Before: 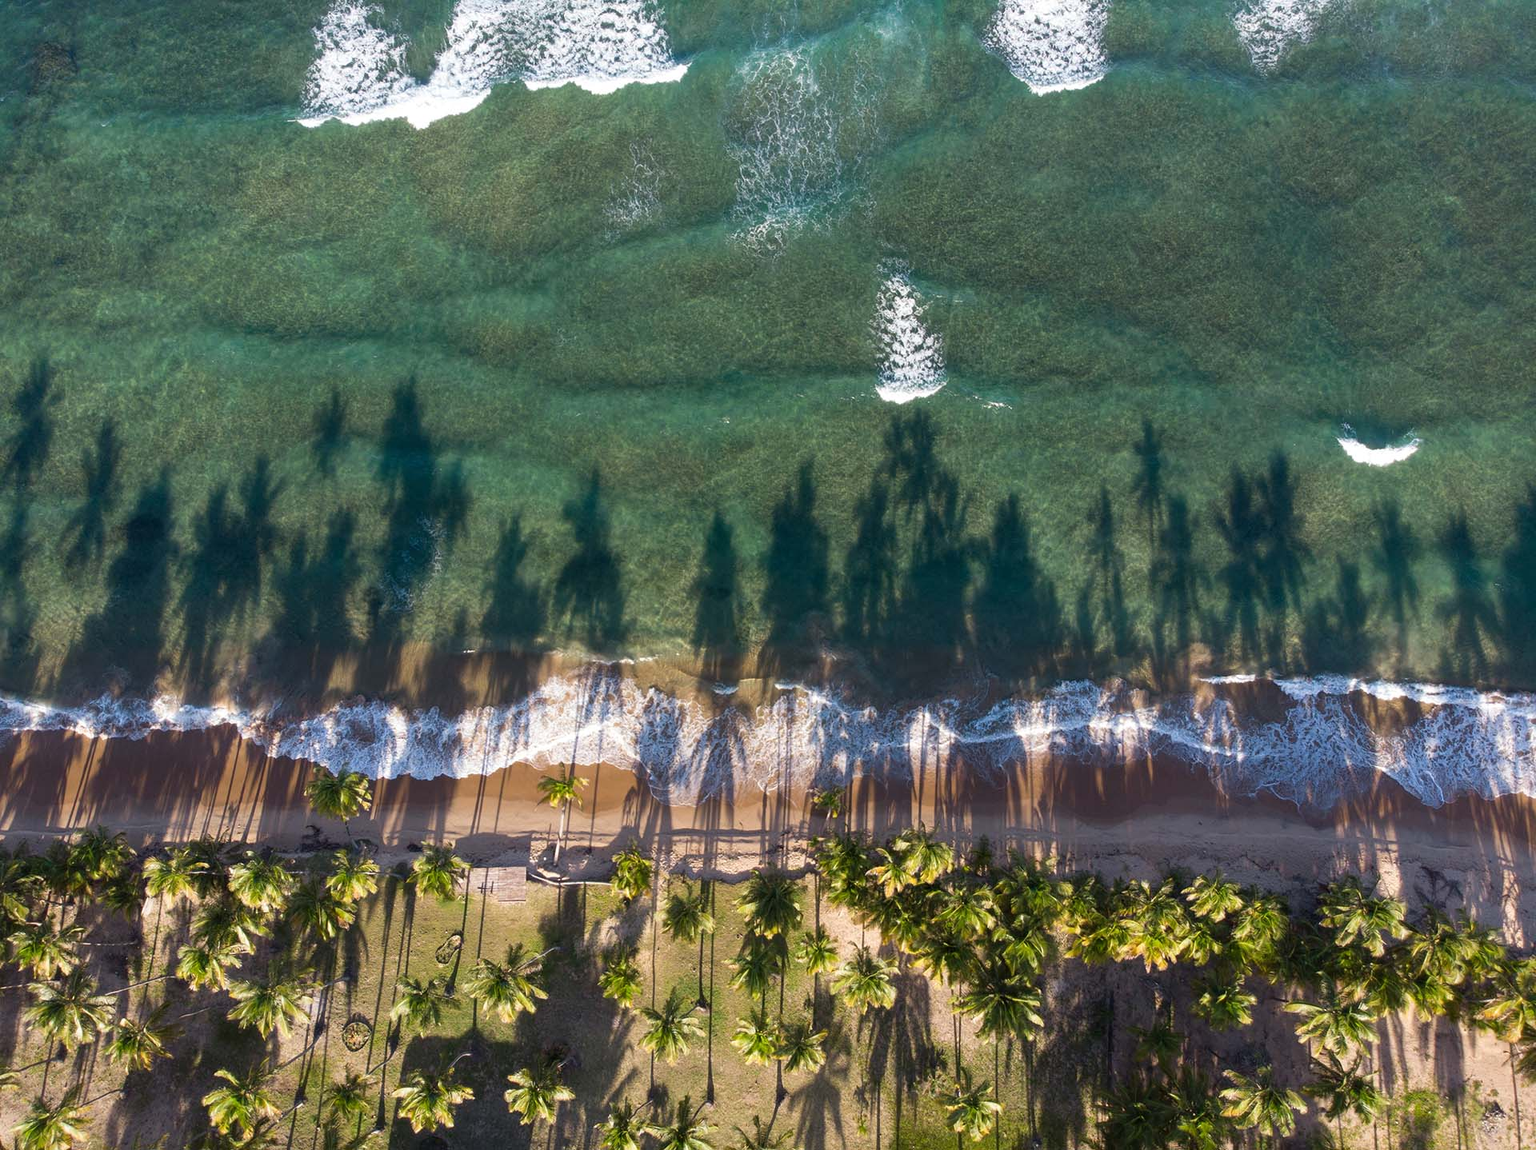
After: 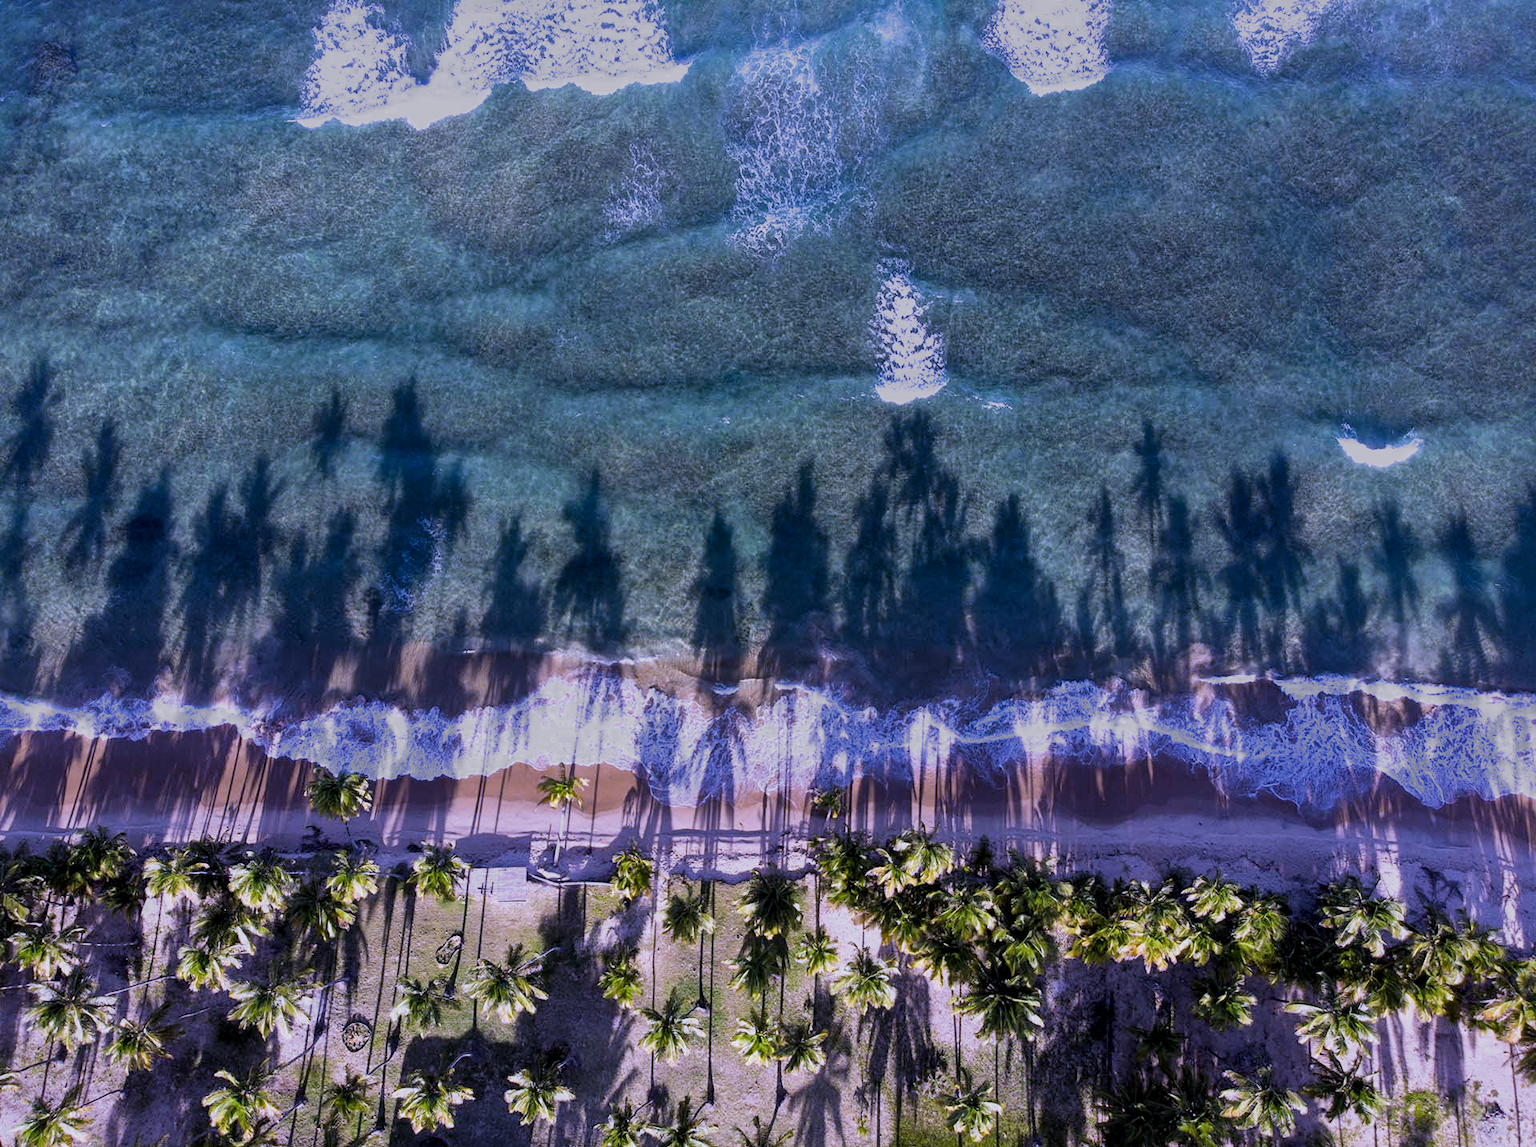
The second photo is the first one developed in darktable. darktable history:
local contrast: mode bilateral grid, contrast 20, coarseness 50, detail 130%, midtone range 0.2
crop: top 0.05%, bottom 0.098%
white balance: red 0.98, blue 1.61
filmic rgb: middle gray luminance 21.73%, black relative exposure -14 EV, white relative exposure 2.96 EV, threshold 6 EV, target black luminance 0%, hardness 8.81, latitude 59.69%, contrast 1.208, highlights saturation mix 5%, shadows ↔ highlights balance 41.6%, add noise in highlights 0, color science v3 (2019), use custom middle-gray values true, iterations of high-quality reconstruction 0, contrast in highlights soft, enable highlight reconstruction true
